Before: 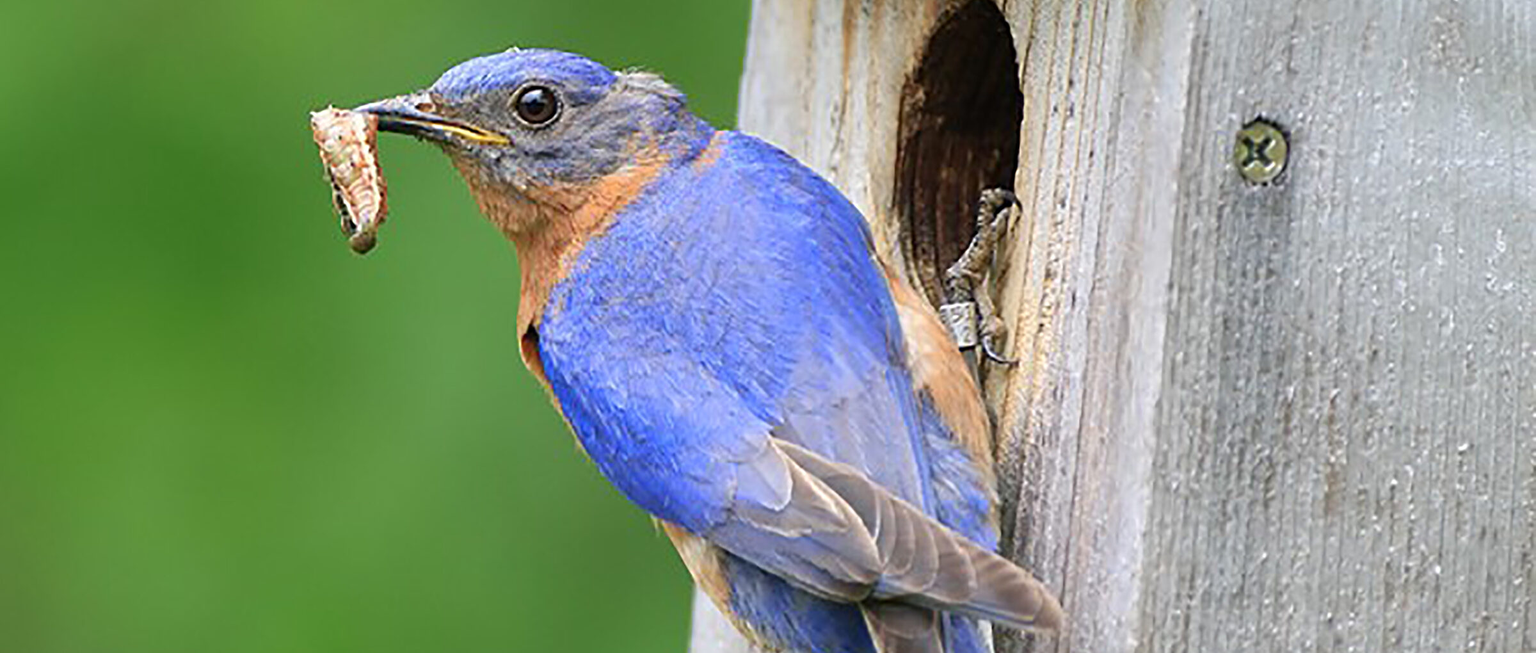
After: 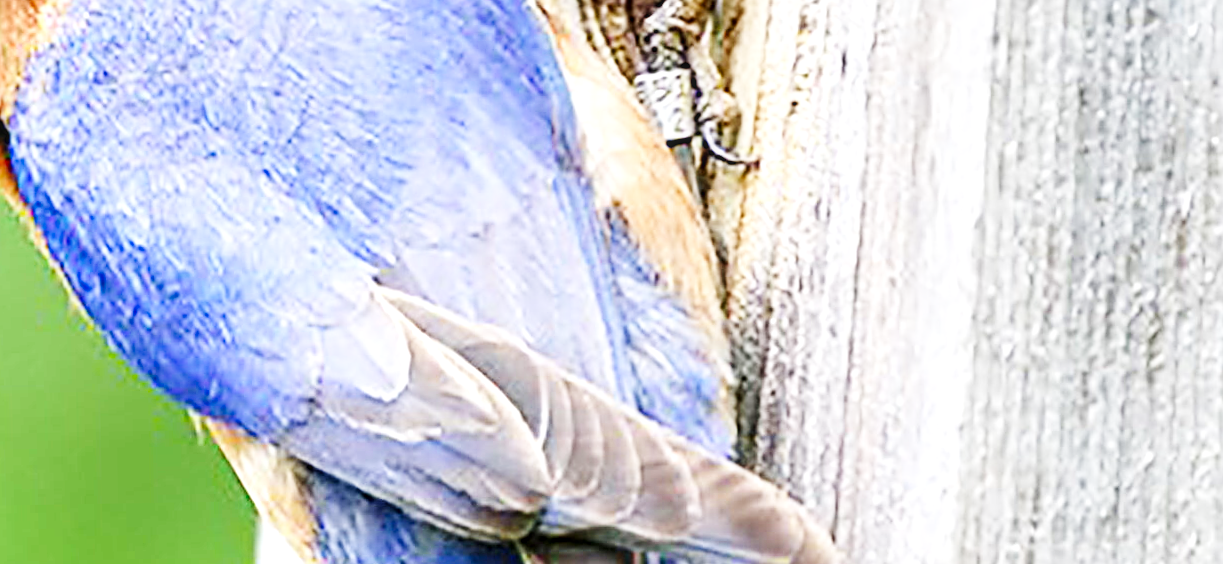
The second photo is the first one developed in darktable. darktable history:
local contrast: detail 130%
crop: left 34.479%, top 38.822%, right 13.718%, bottom 5.172%
rotate and perspective: rotation -1°, crop left 0.011, crop right 0.989, crop top 0.025, crop bottom 0.975
sharpen: on, module defaults
base curve: curves: ch0 [(0, 0.003) (0.001, 0.002) (0.006, 0.004) (0.02, 0.022) (0.048, 0.086) (0.094, 0.234) (0.162, 0.431) (0.258, 0.629) (0.385, 0.8) (0.548, 0.918) (0.751, 0.988) (1, 1)], preserve colors none
